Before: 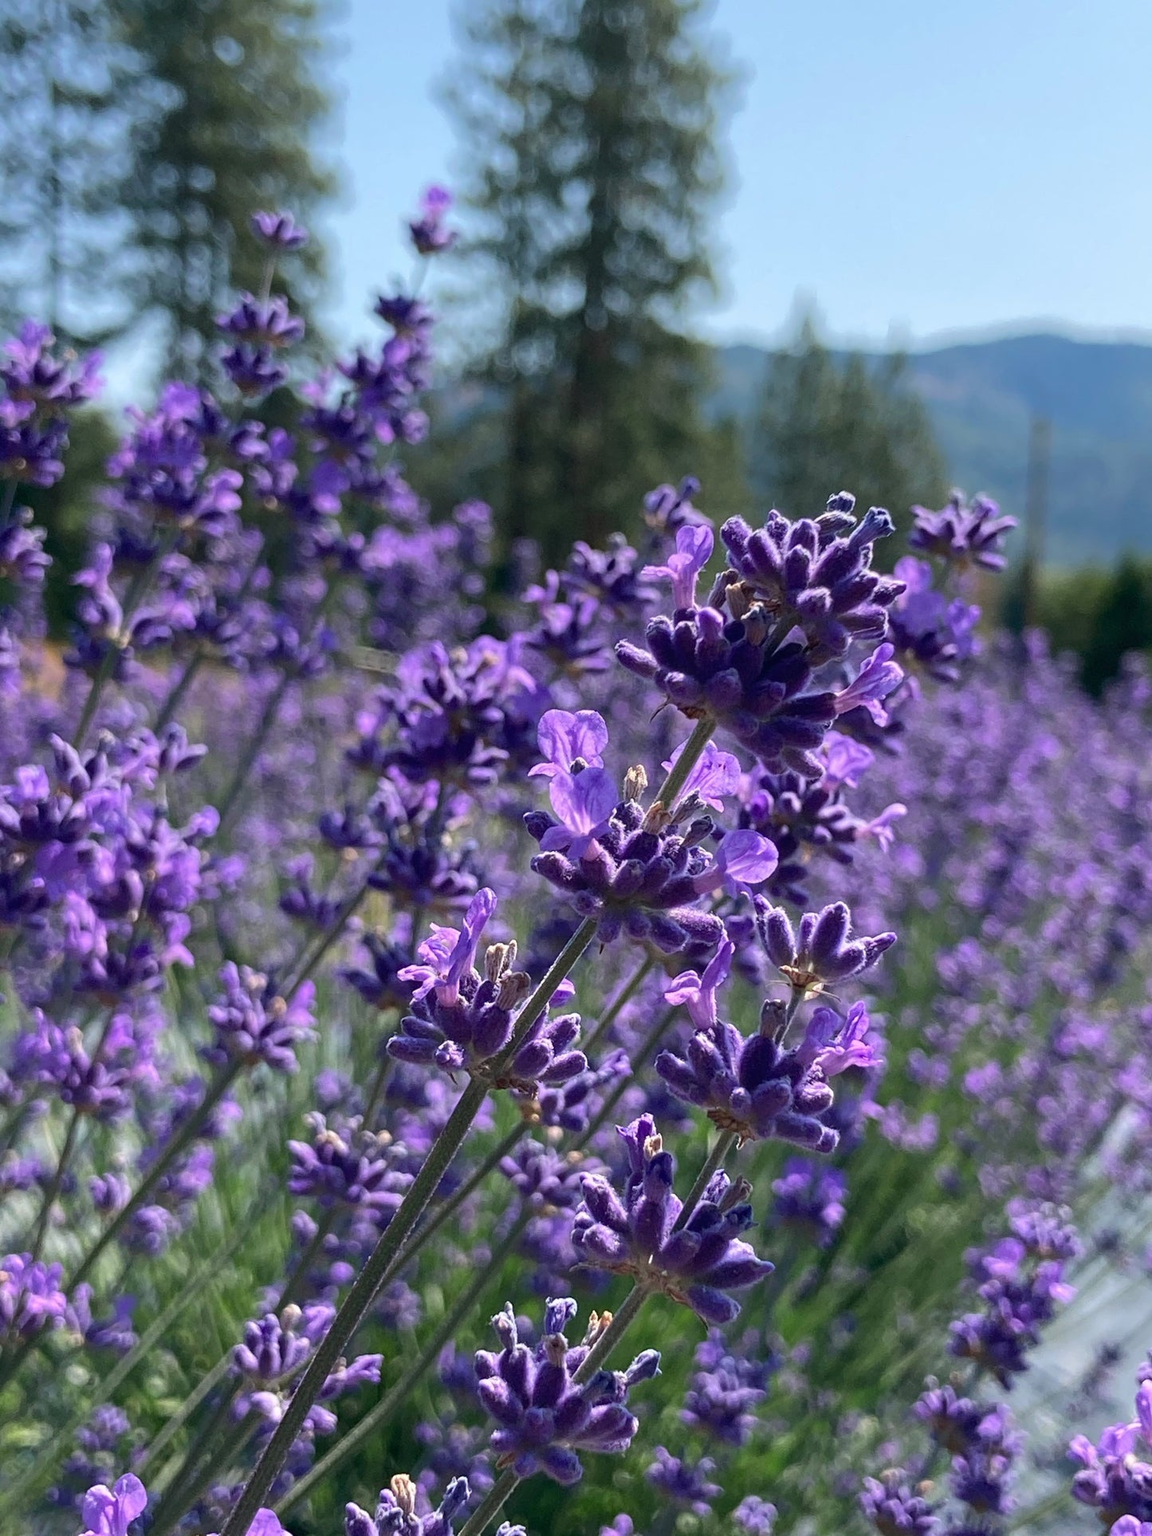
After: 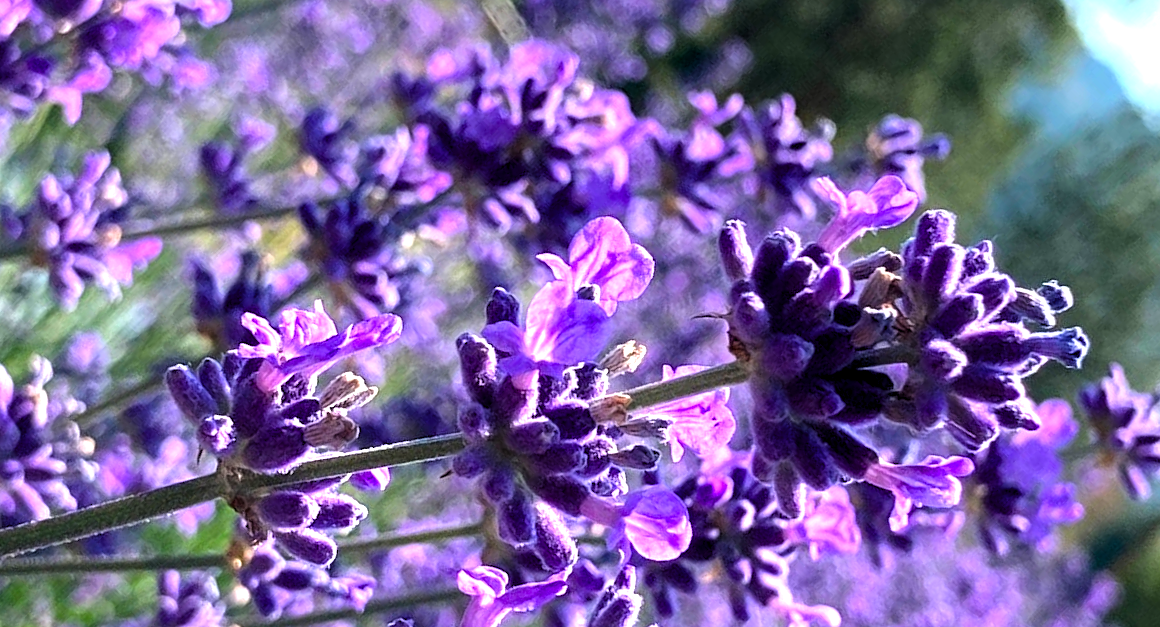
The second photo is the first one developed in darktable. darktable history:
levels: levels [0.016, 0.5, 0.996]
tone equalizer: -8 EV -0.788 EV, -7 EV -0.7 EV, -6 EV -0.6 EV, -5 EV -0.408 EV, -3 EV 0.392 EV, -2 EV 0.6 EV, -1 EV 0.694 EV, +0 EV 0.776 EV
color balance rgb: linear chroma grading › global chroma 9.141%, perceptual saturation grading › global saturation 25.286%, perceptual brilliance grading › highlights 9.587%, perceptual brilliance grading › mid-tones 5.261%
crop and rotate: angle -45.47°, top 16.679%, right 0.778%, bottom 11.737%
